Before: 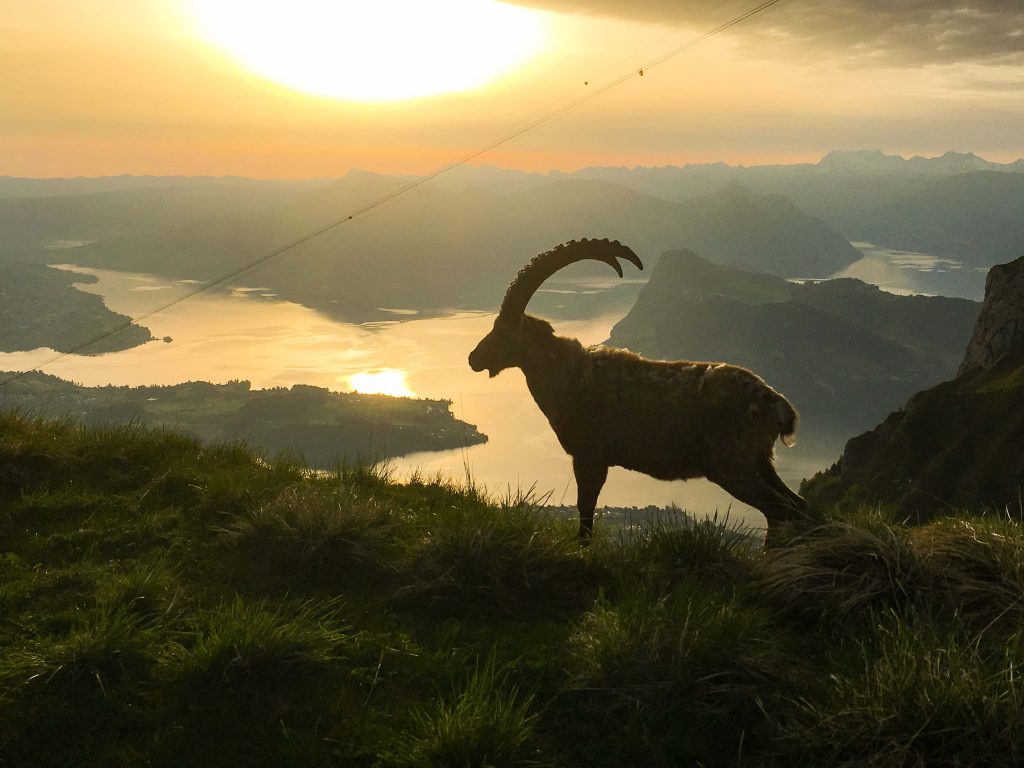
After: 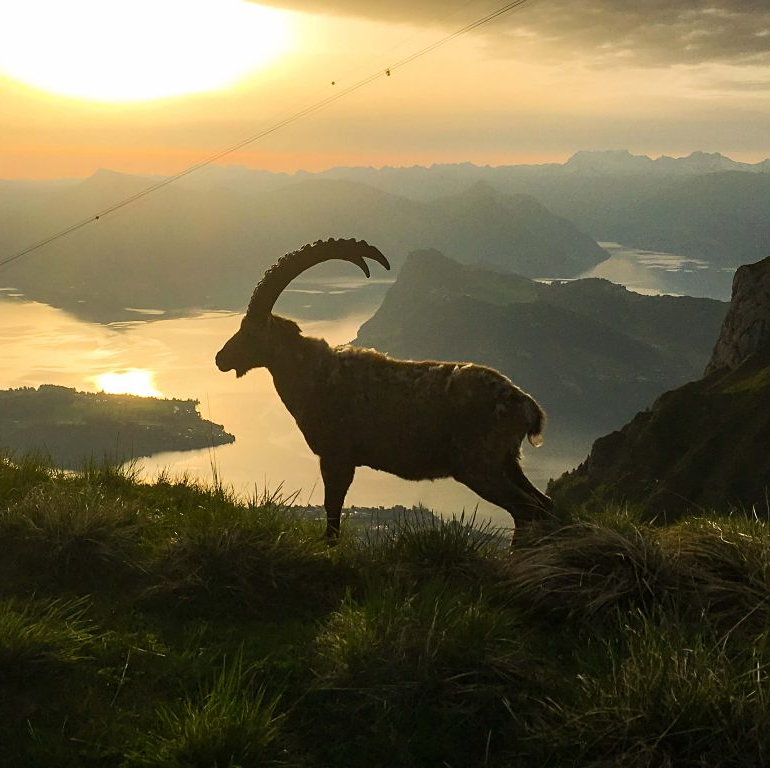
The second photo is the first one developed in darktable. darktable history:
crop and rotate: left 24.712%
sharpen: amount 0.203
